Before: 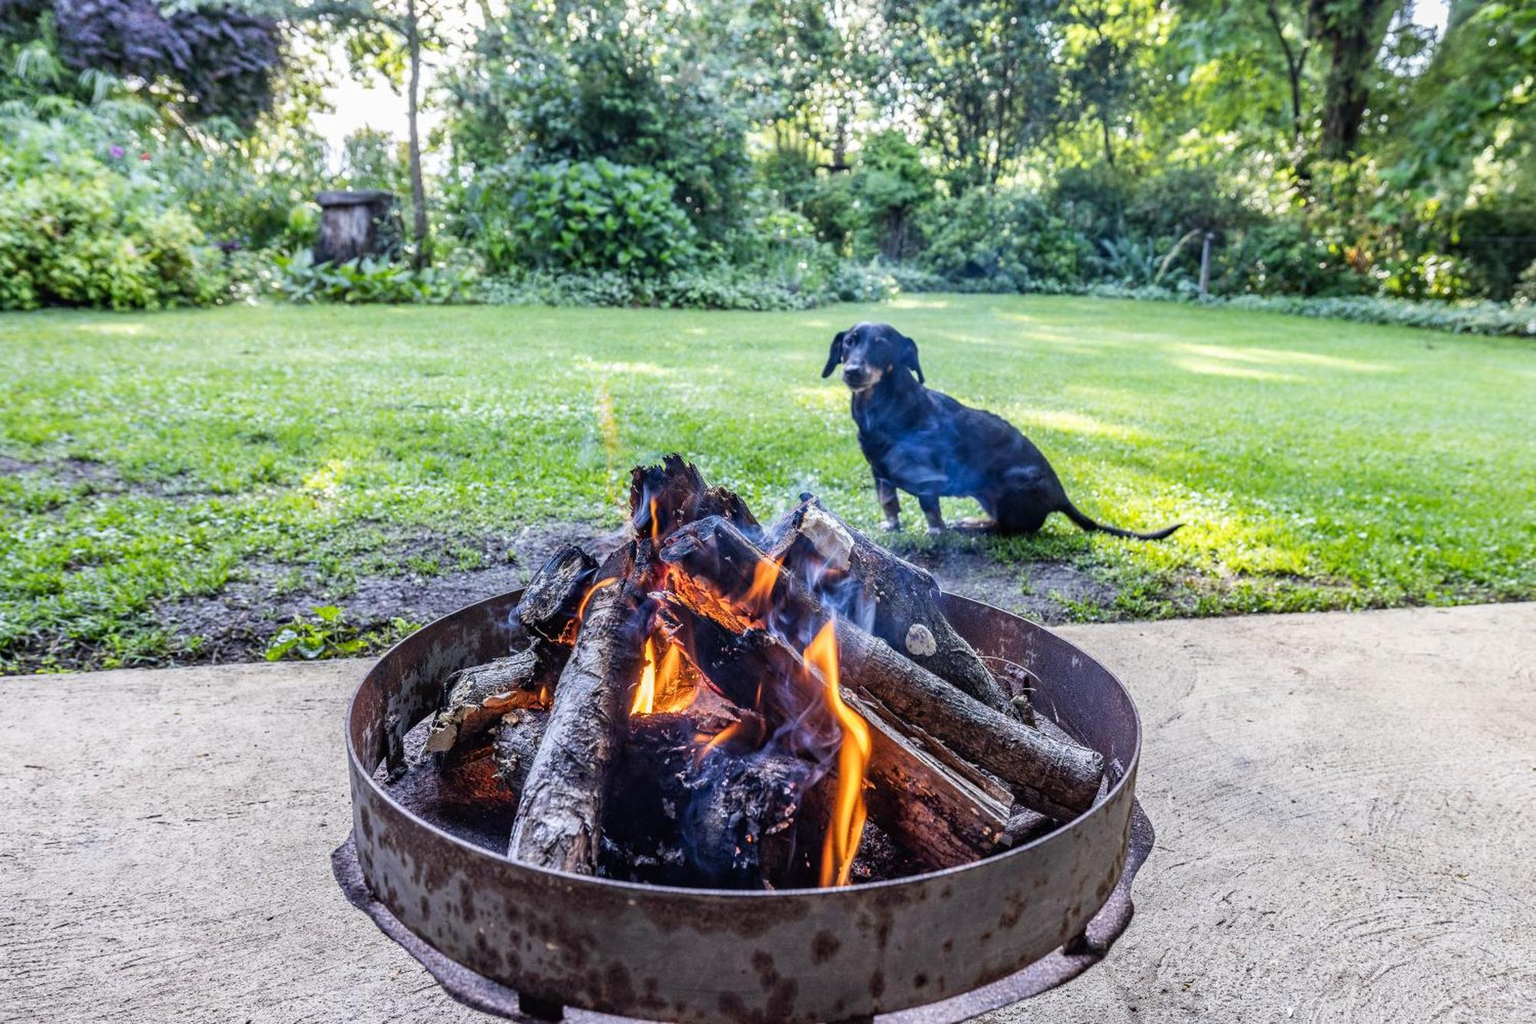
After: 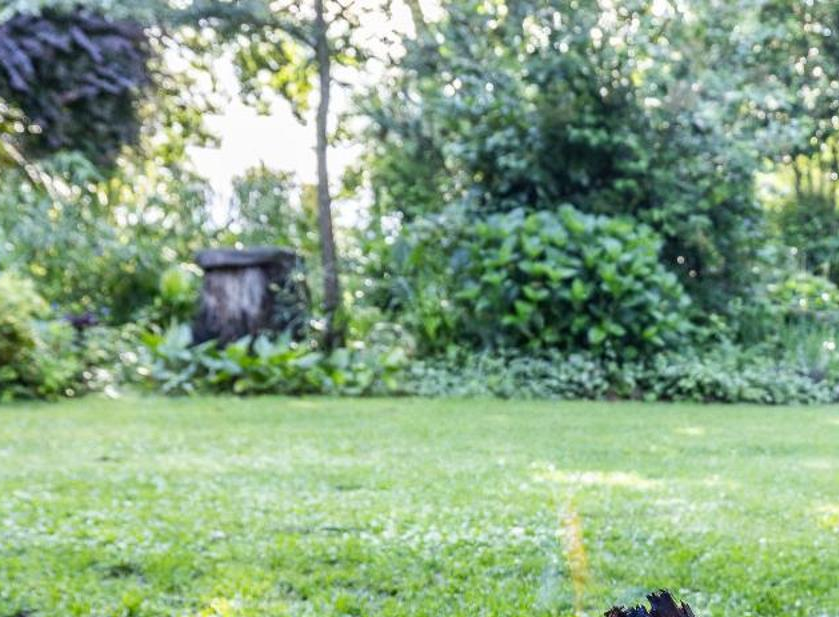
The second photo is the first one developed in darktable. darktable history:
crop and rotate: left 10.817%, top 0.062%, right 47.194%, bottom 53.626%
